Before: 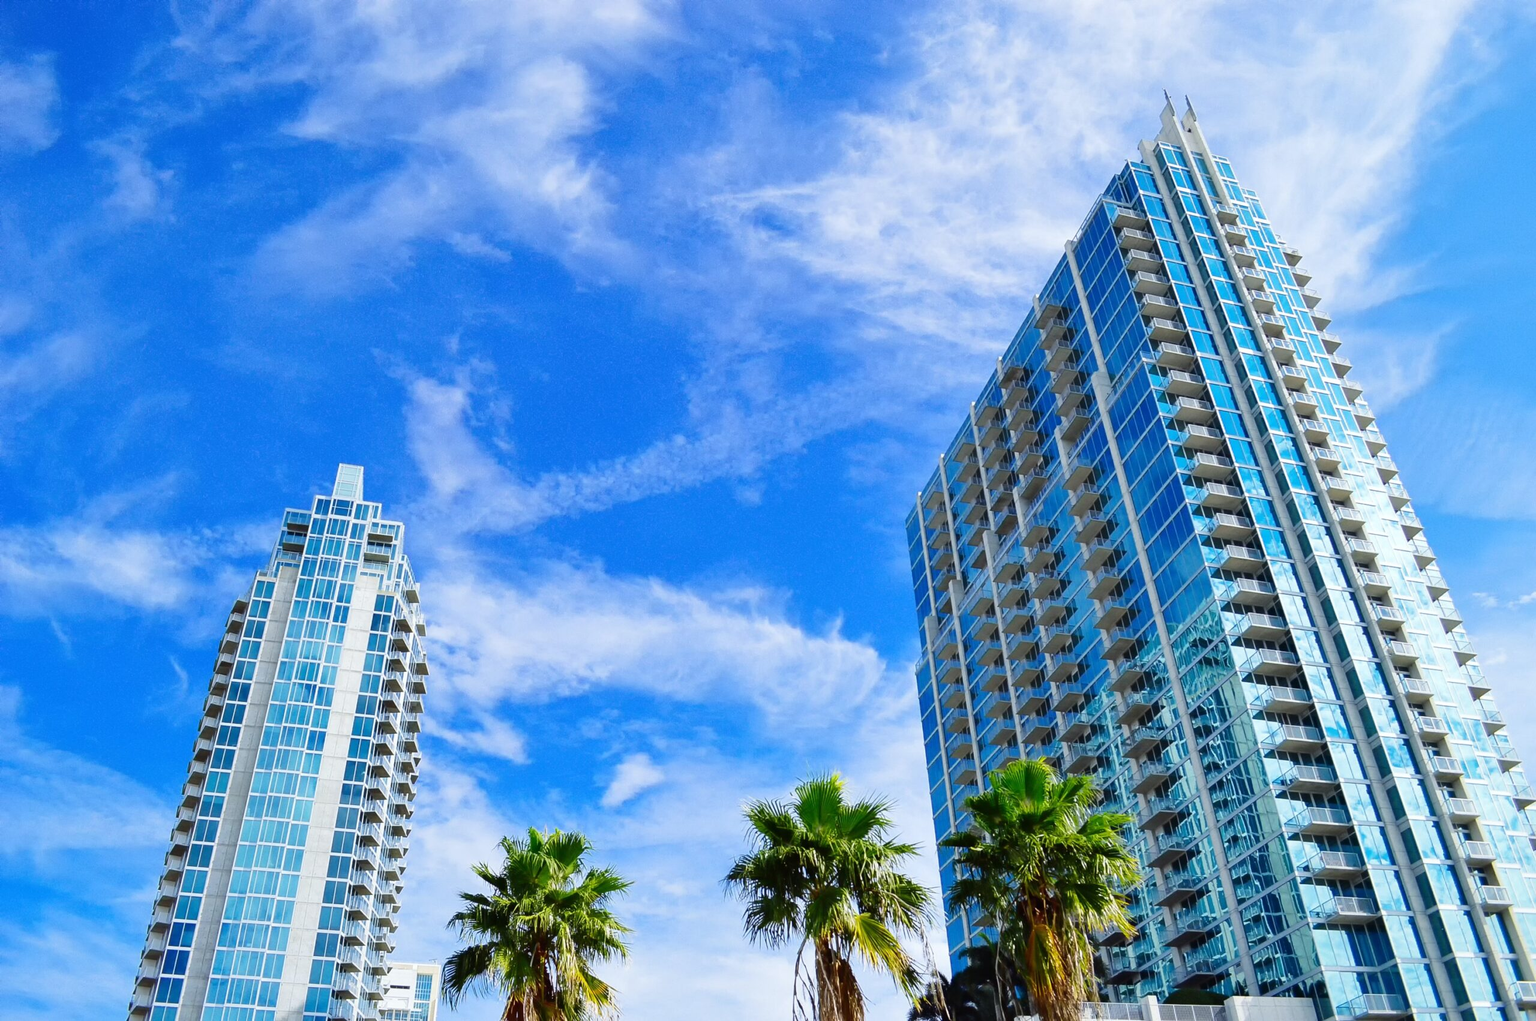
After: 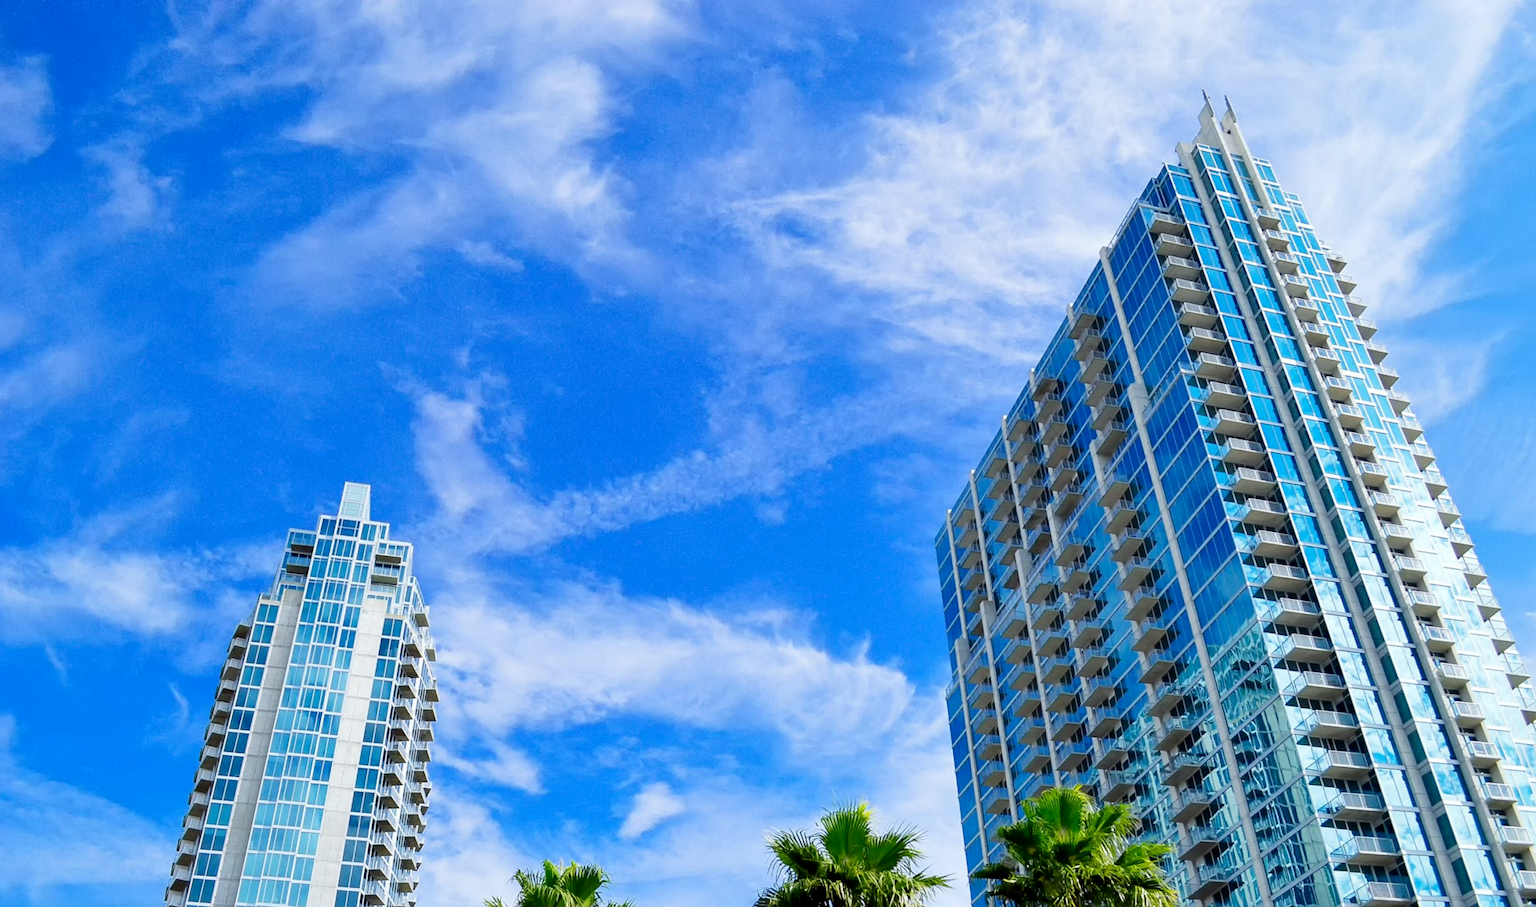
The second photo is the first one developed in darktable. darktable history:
exposure: black level correction 0.005, exposure 0.001 EV, compensate highlight preservation false
crop and rotate: angle 0.2°, left 0.275%, right 3.127%, bottom 14.18%
